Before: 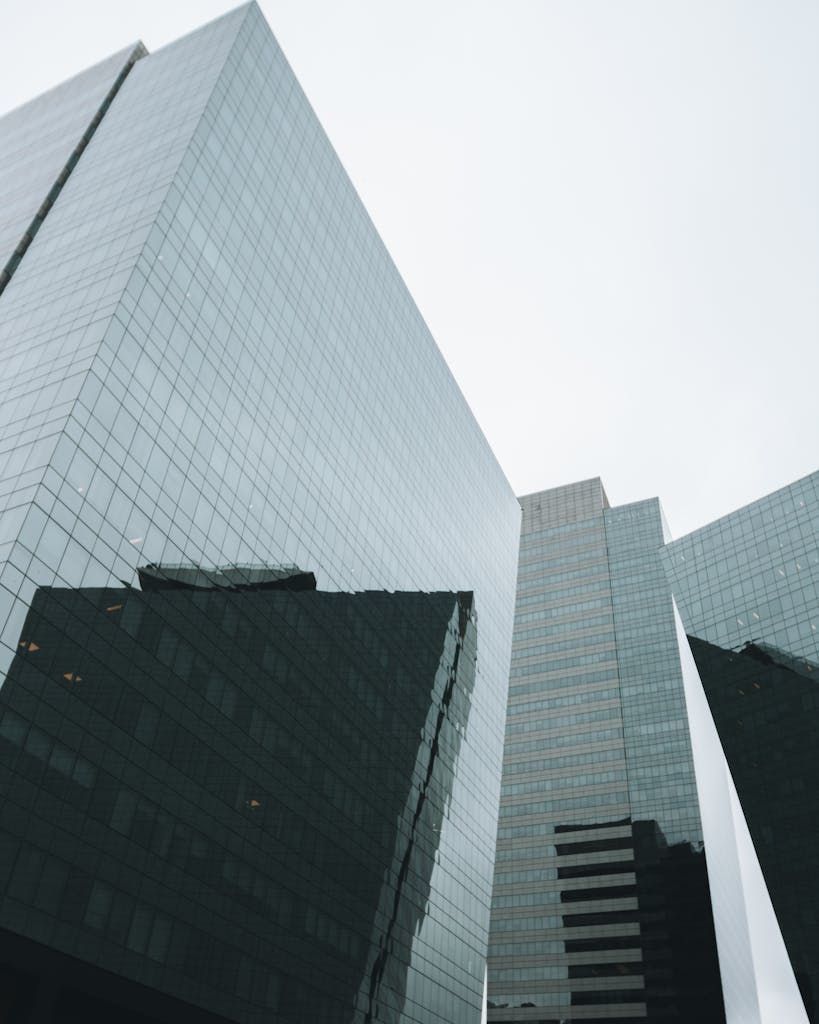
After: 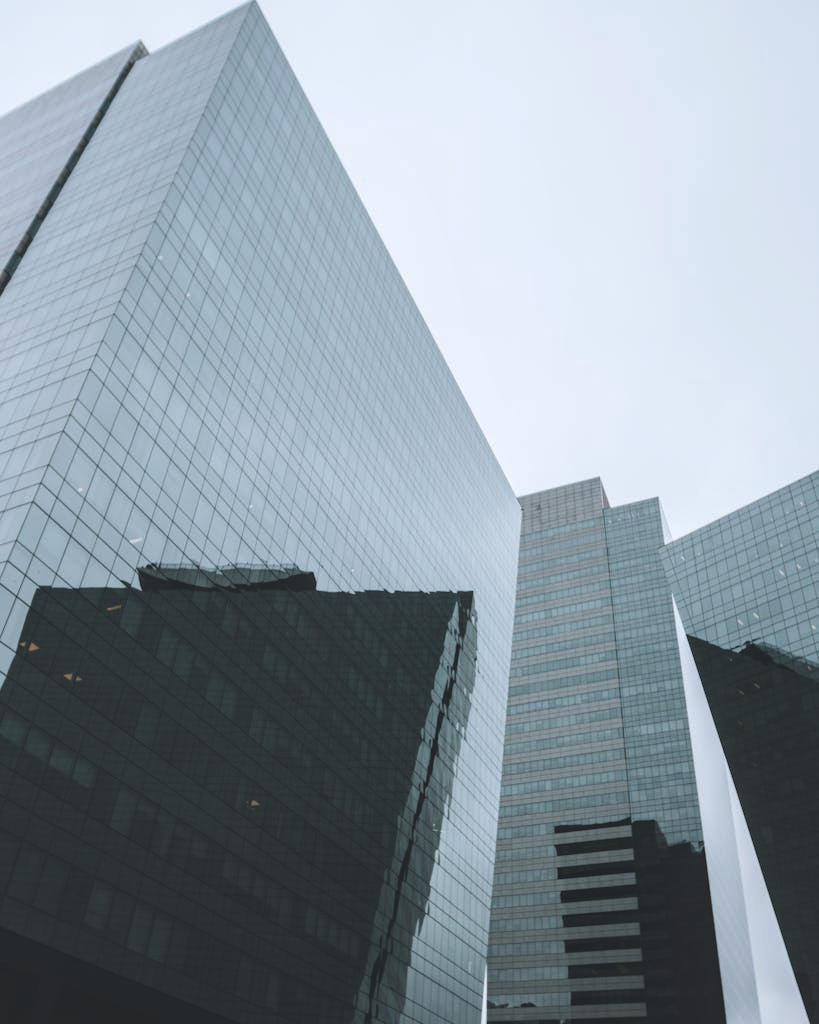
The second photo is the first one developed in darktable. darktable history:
white balance: red 0.974, blue 1.044
exposure: black level correction -0.015, exposure -0.125 EV, compensate highlight preservation false
rgb levels: preserve colors max RGB
local contrast: on, module defaults
